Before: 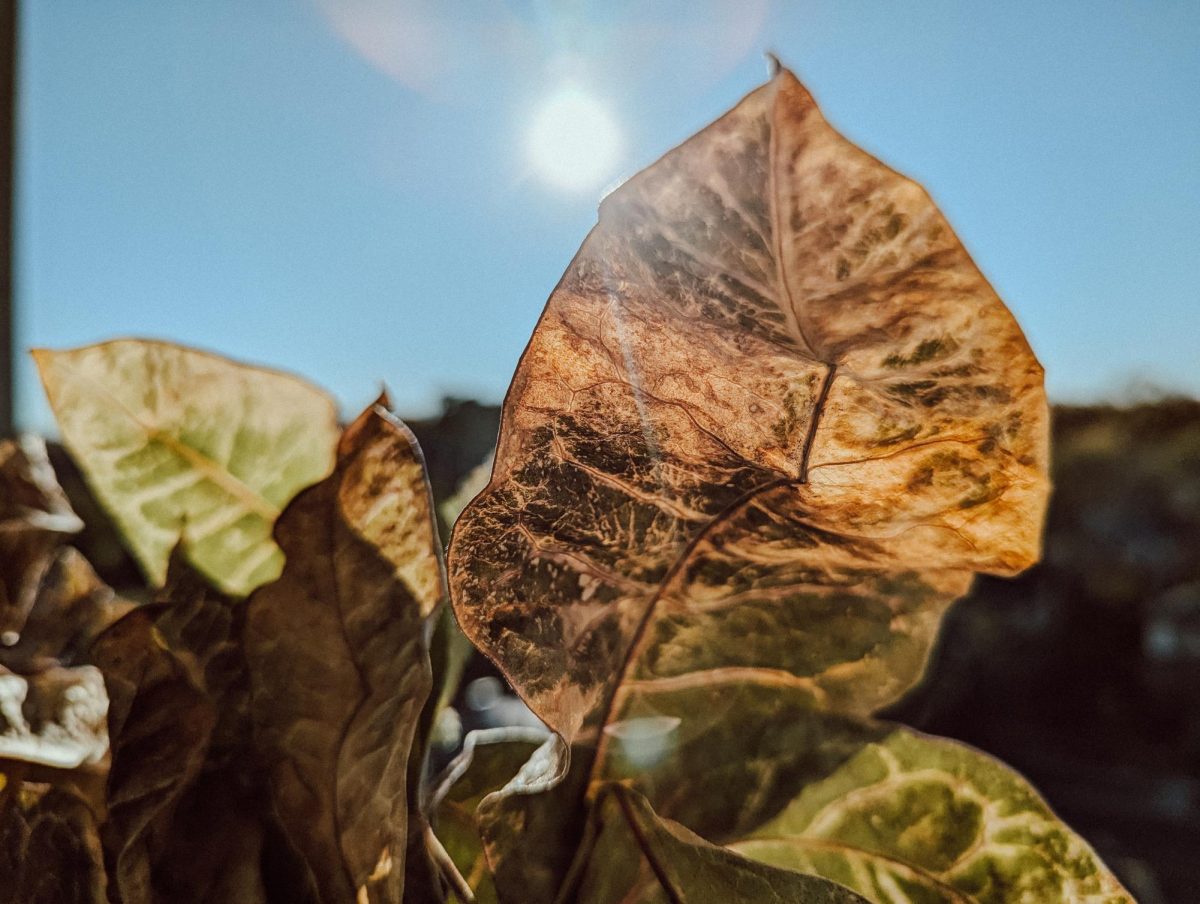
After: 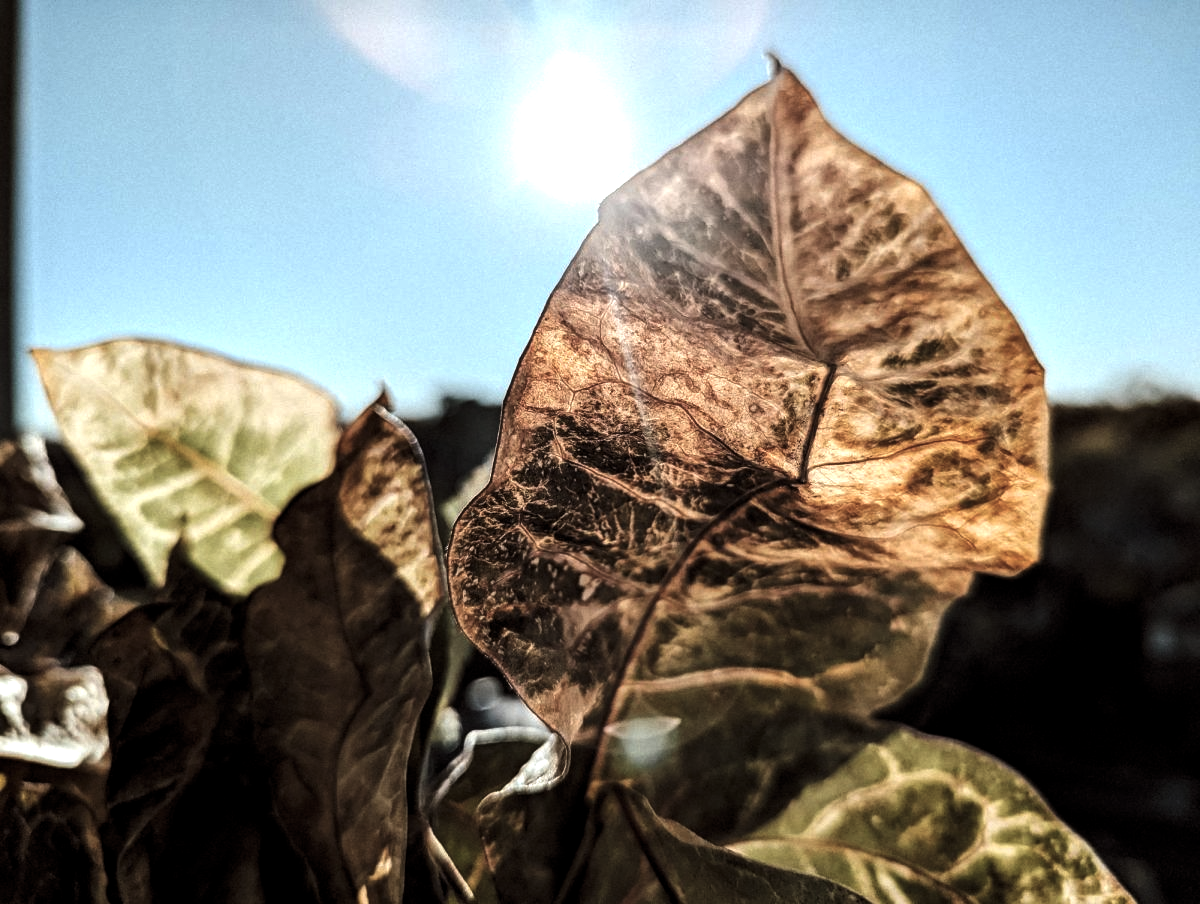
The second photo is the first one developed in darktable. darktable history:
levels: levels [0.044, 0.475, 0.791]
color balance: input saturation 80.07%
